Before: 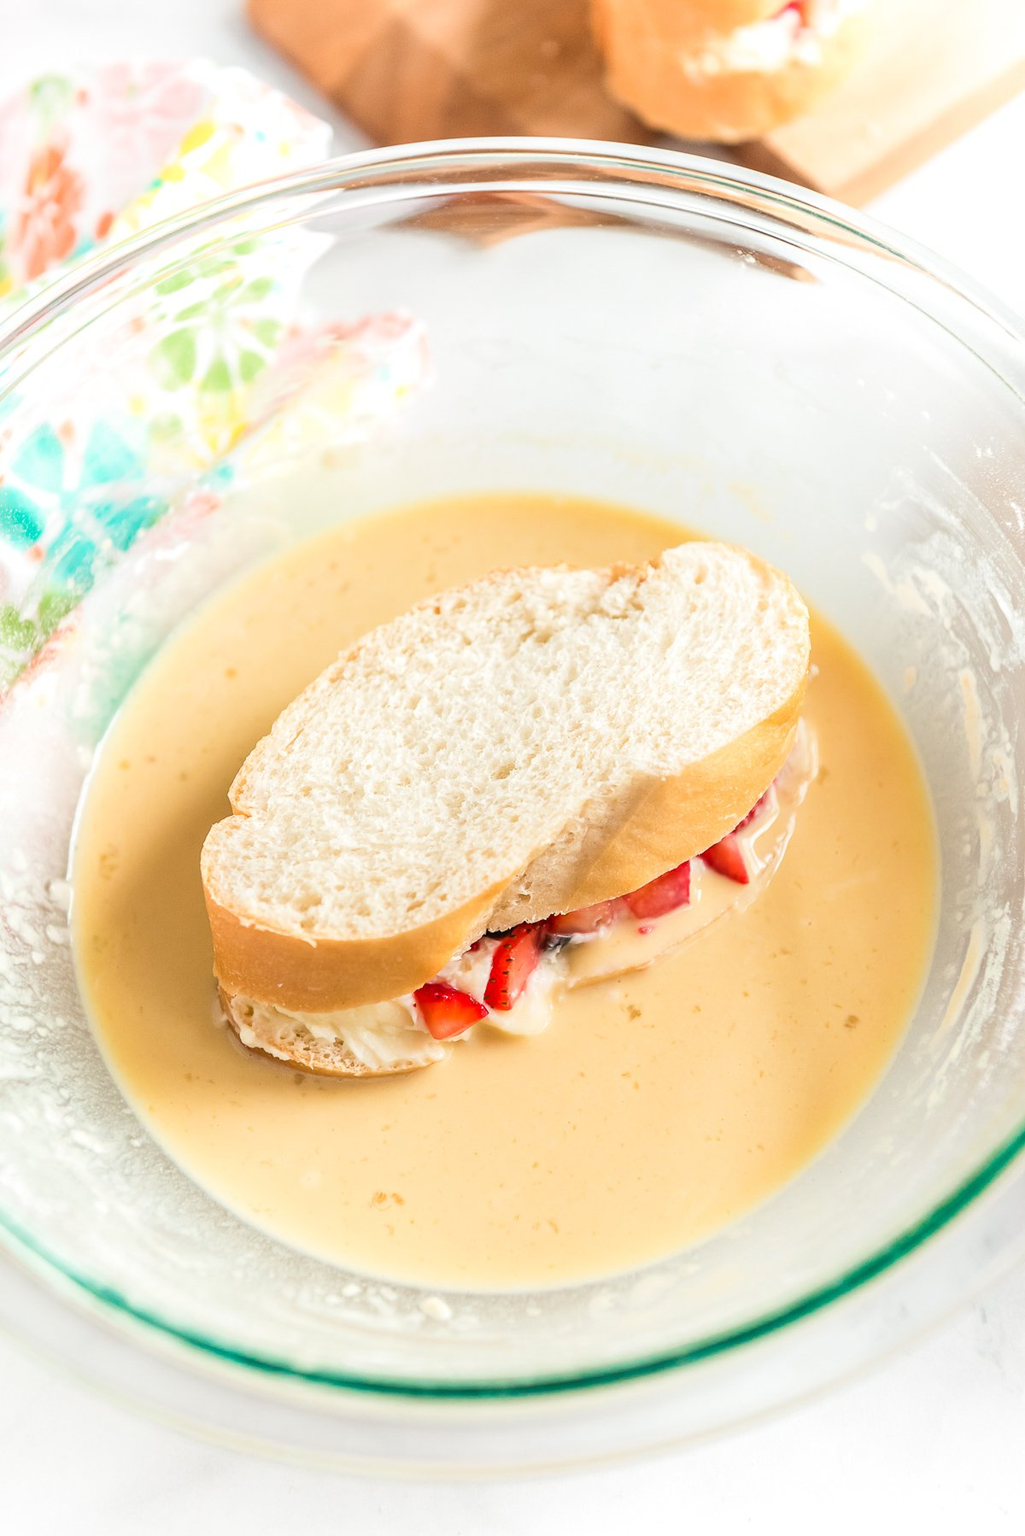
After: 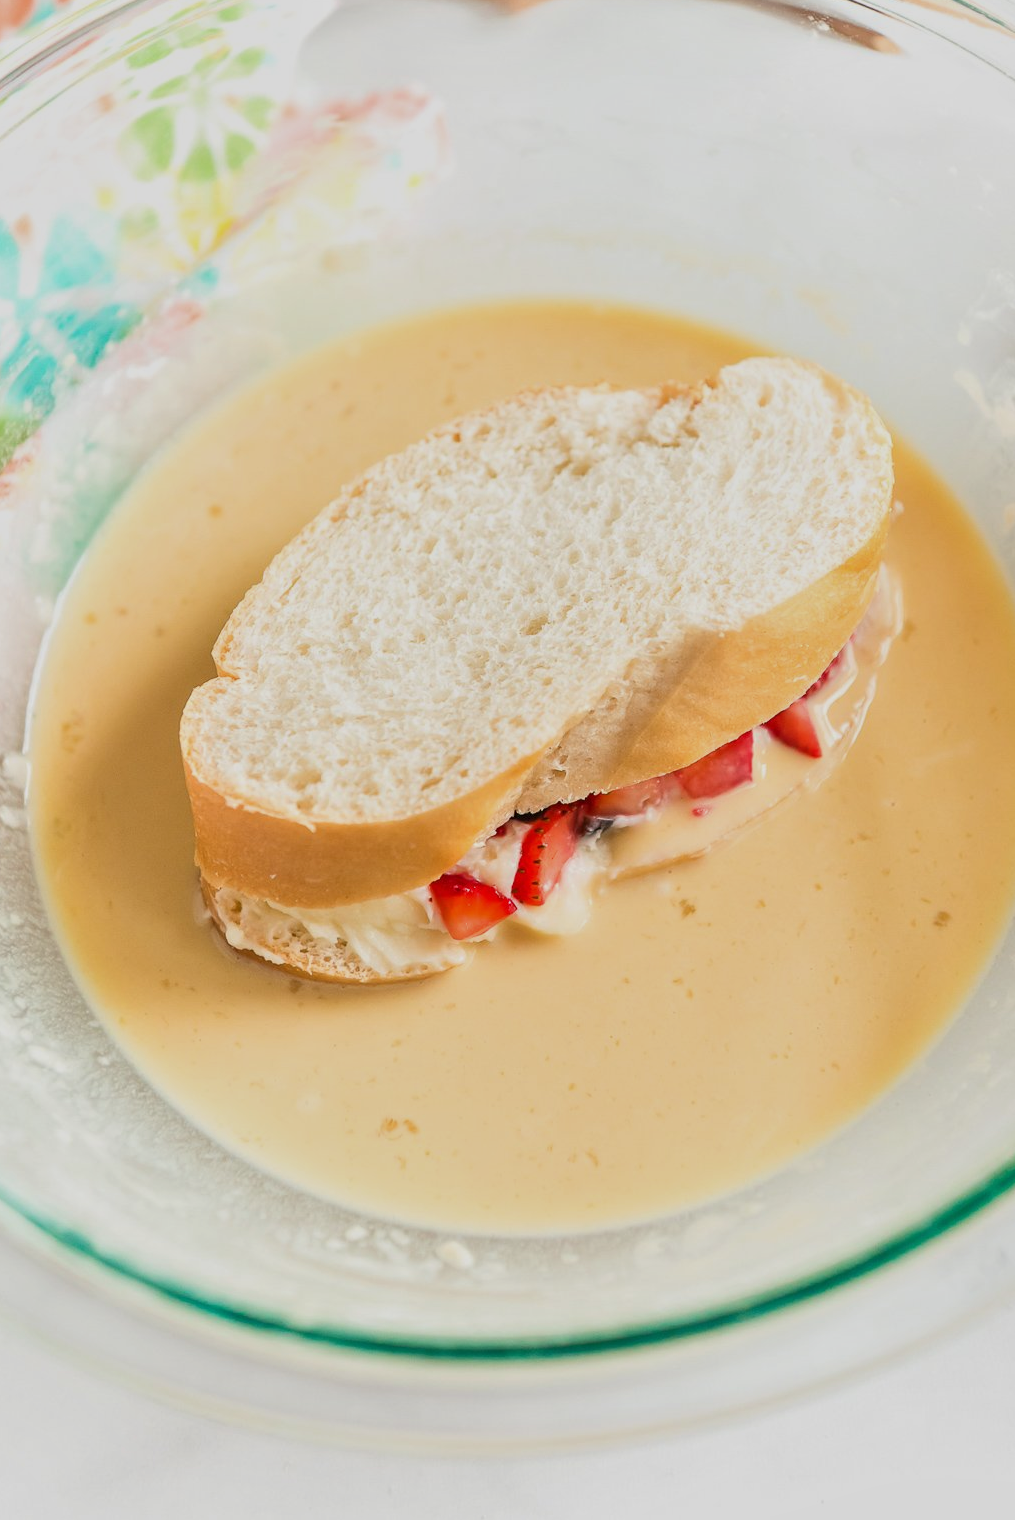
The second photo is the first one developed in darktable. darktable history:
tone equalizer: -8 EV -0.001 EV, -7 EV 0.005 EV, -6 EV -0.017 EV, -5 EV 0.014 EV, -4 EV -0.013 EV, -3 EV 0.041 EV, -2 EV -0.085 EV, -1 EV -0.275 EV, +0 EV -0.573 EV, luminance estimator HSV value / RGB max
crop and rotate: left 4.649%, top 15.407%, right 10.711%
